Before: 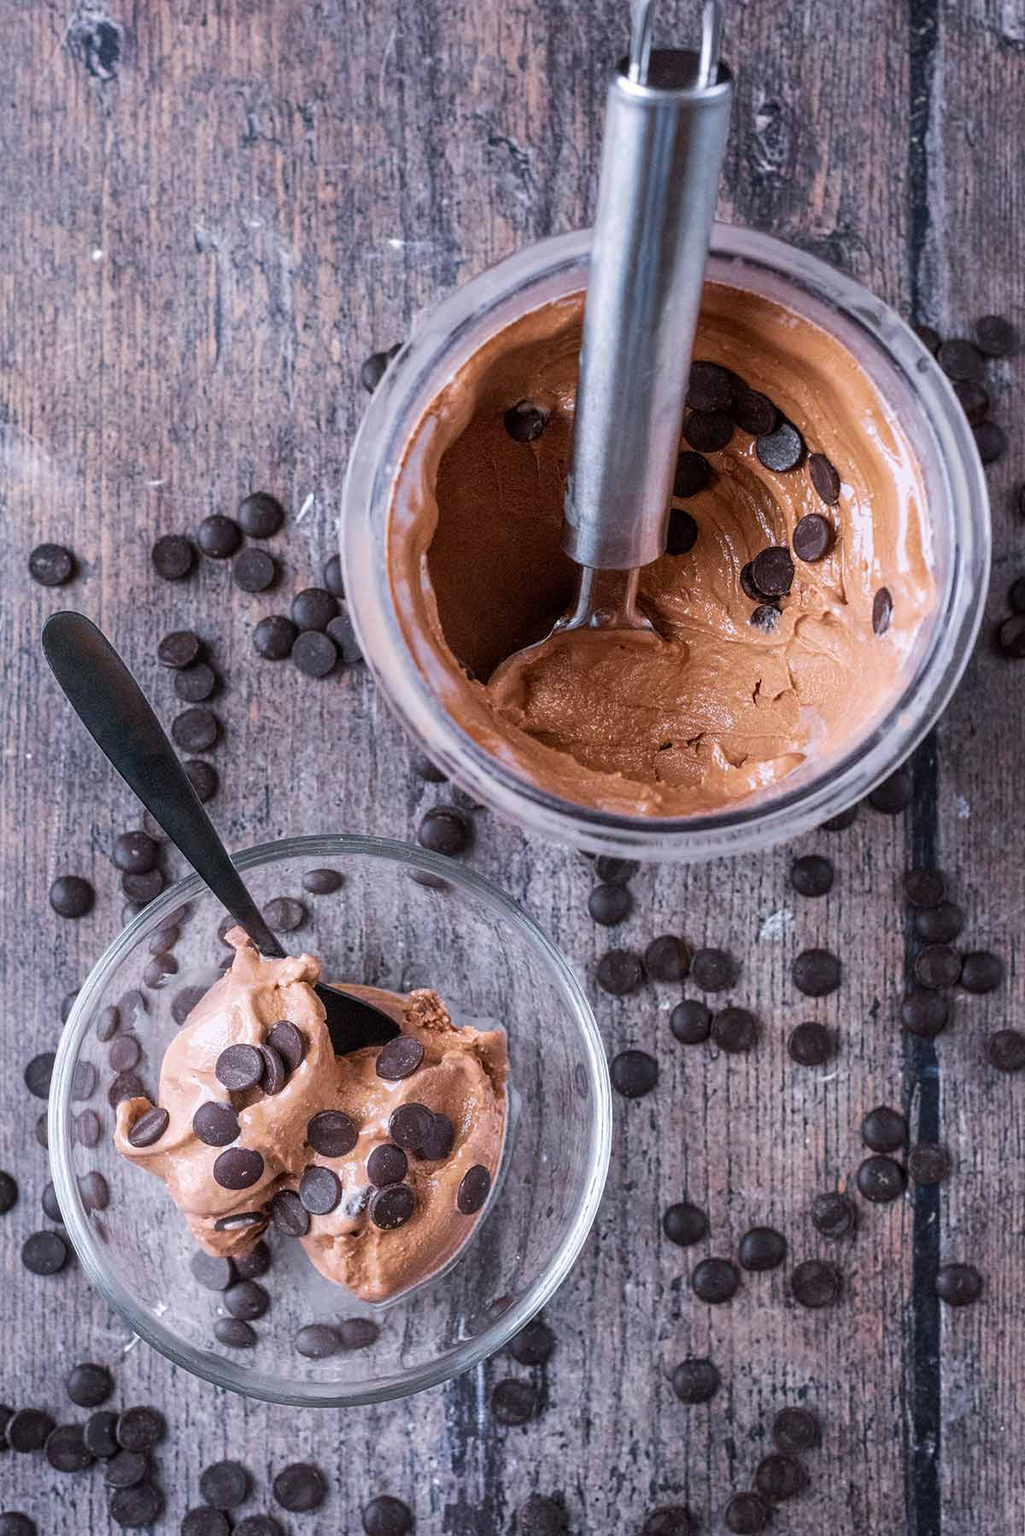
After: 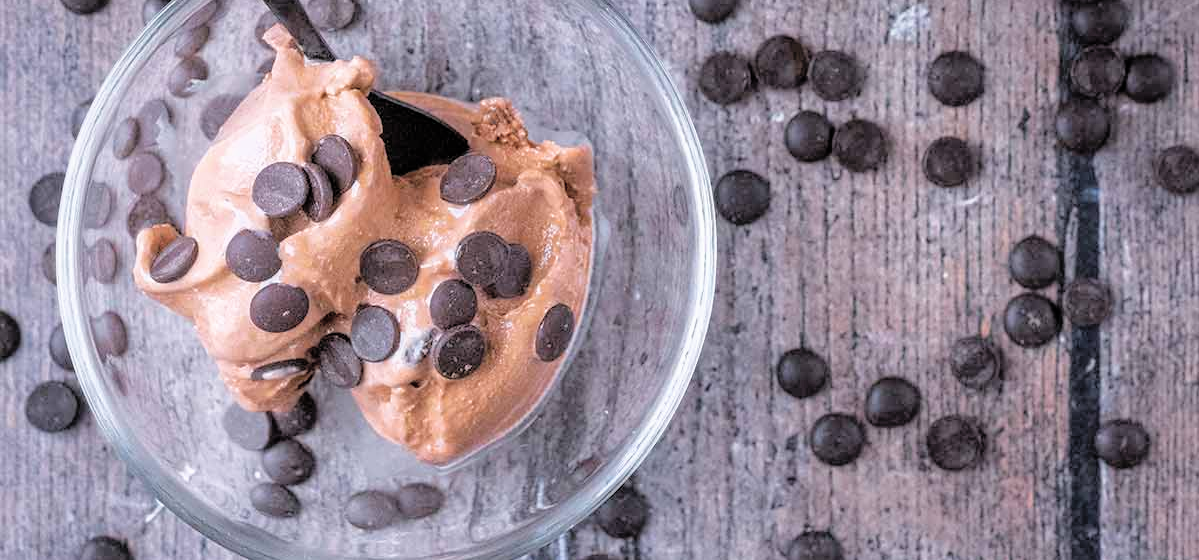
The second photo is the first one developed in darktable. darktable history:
exposure: exposure 0.202 EV, compensate highlight preservation false
tone curve: curves: ch0 [(0, 0) (0.004, 0.008) (0.077, 0.156) (0.169, 0.29) (0.774, 0.774) (1, 1)], color space Lab, independent channels, preserve colors none
crop and rotate: top 58.97%, bottom 9.851%
filmic rgb: black relative exposure -12.65 EV, white relative exposure 2.82 EV, threshold 5.99 EV, target black luminance 0%, hardness 8.54, latitude 69.99%, contrast 1.136, shadows ↔ highlights balance -1.19%, enable highlight reconstruction true
